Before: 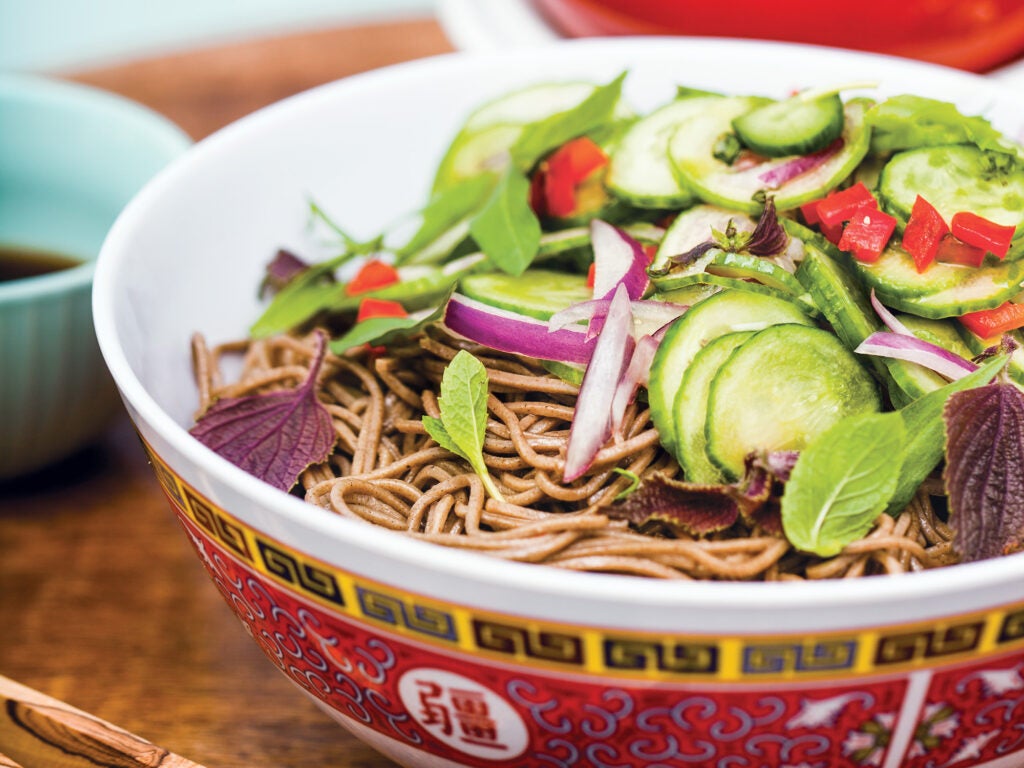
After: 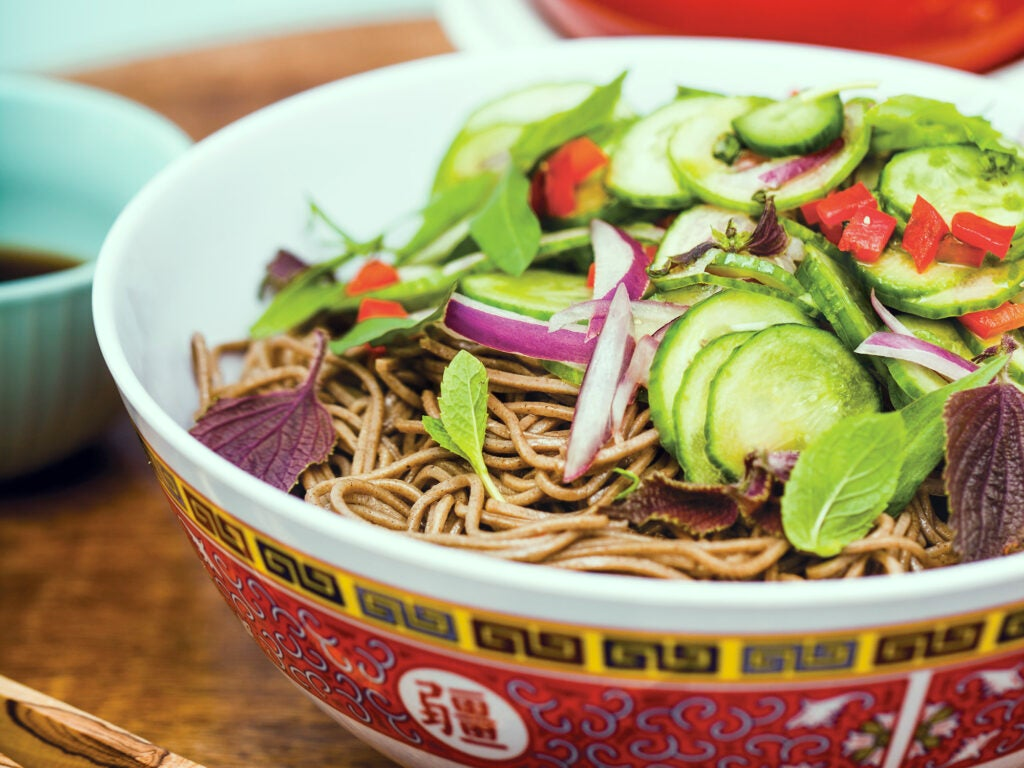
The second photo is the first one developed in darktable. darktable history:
color correction: highlights a* -7.88, highlights b* 3.43
